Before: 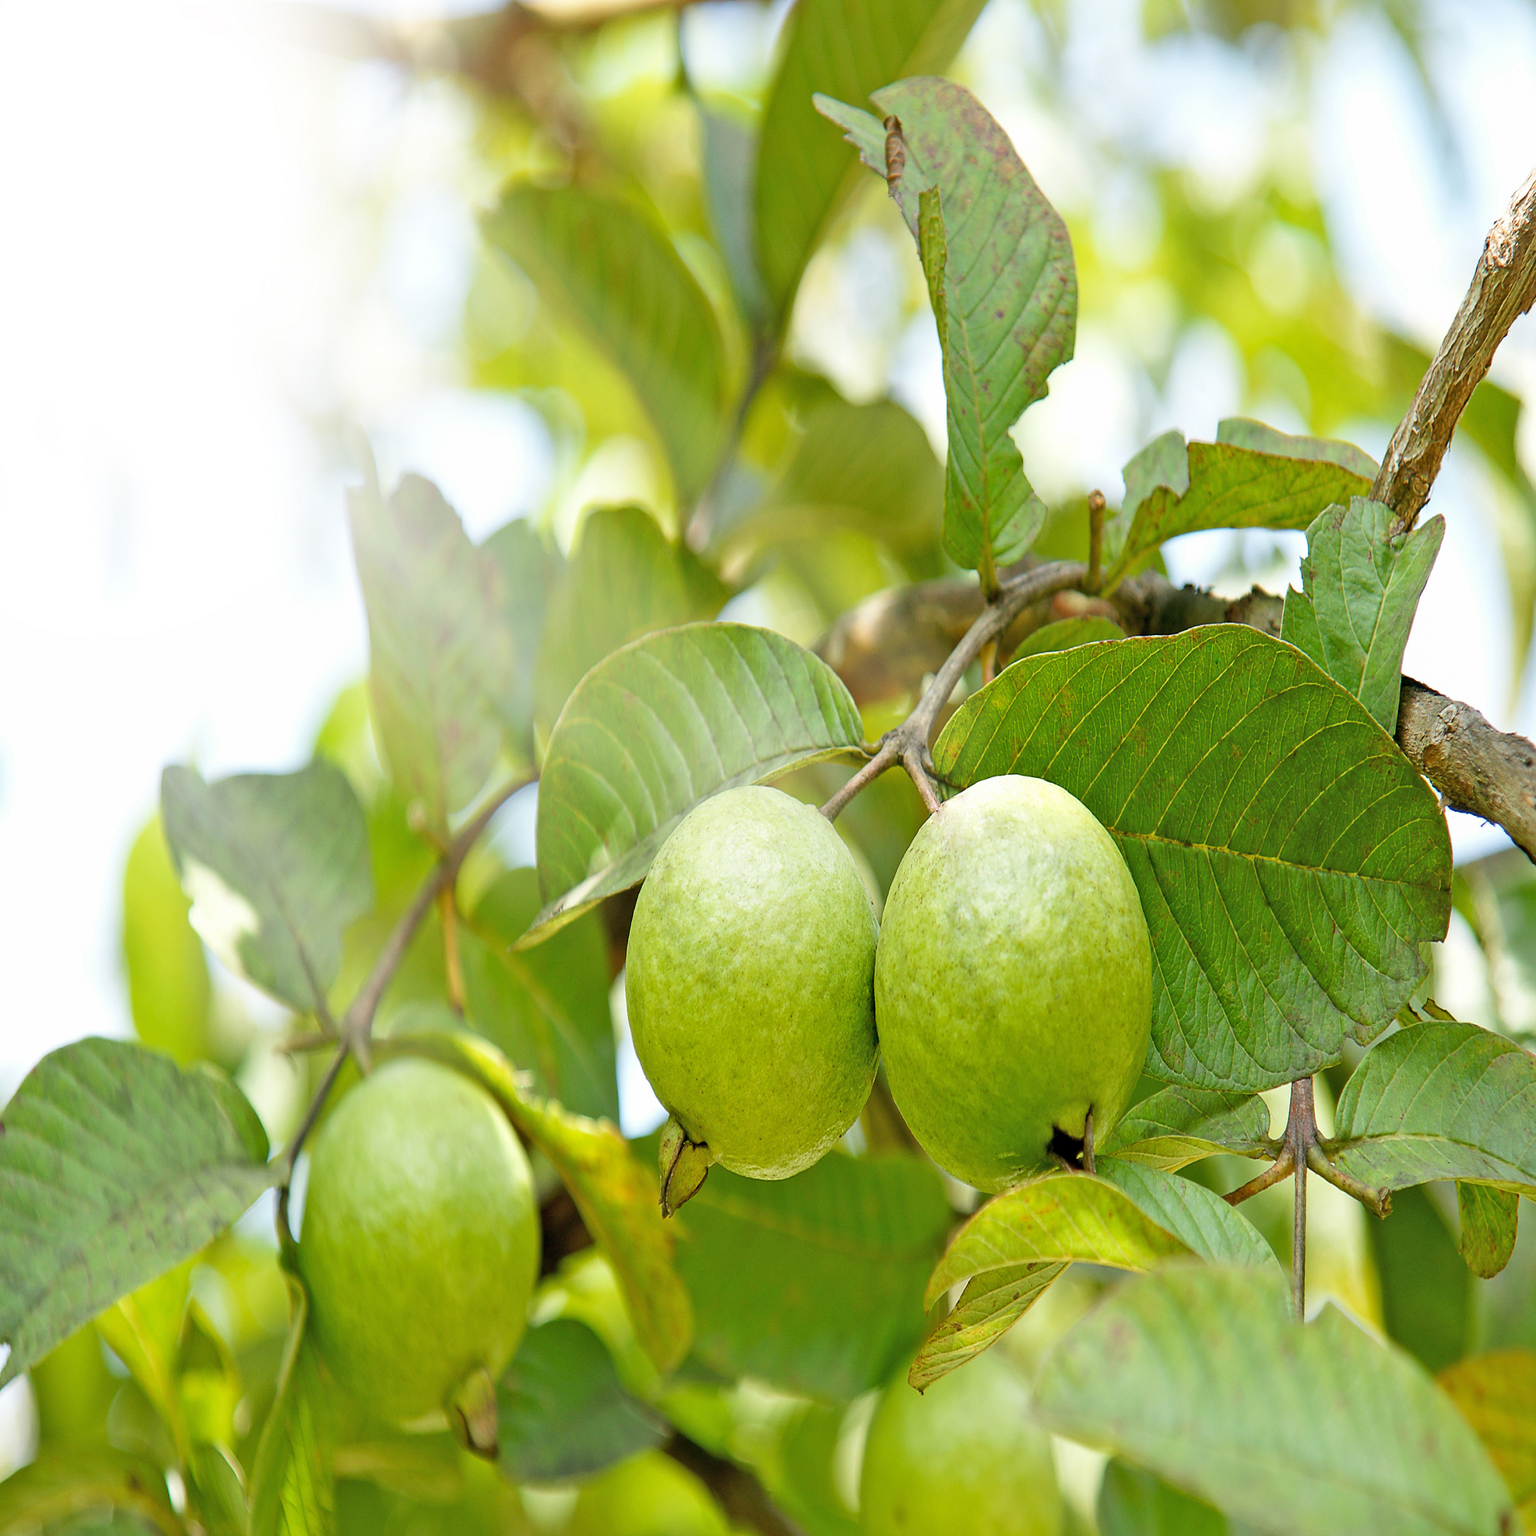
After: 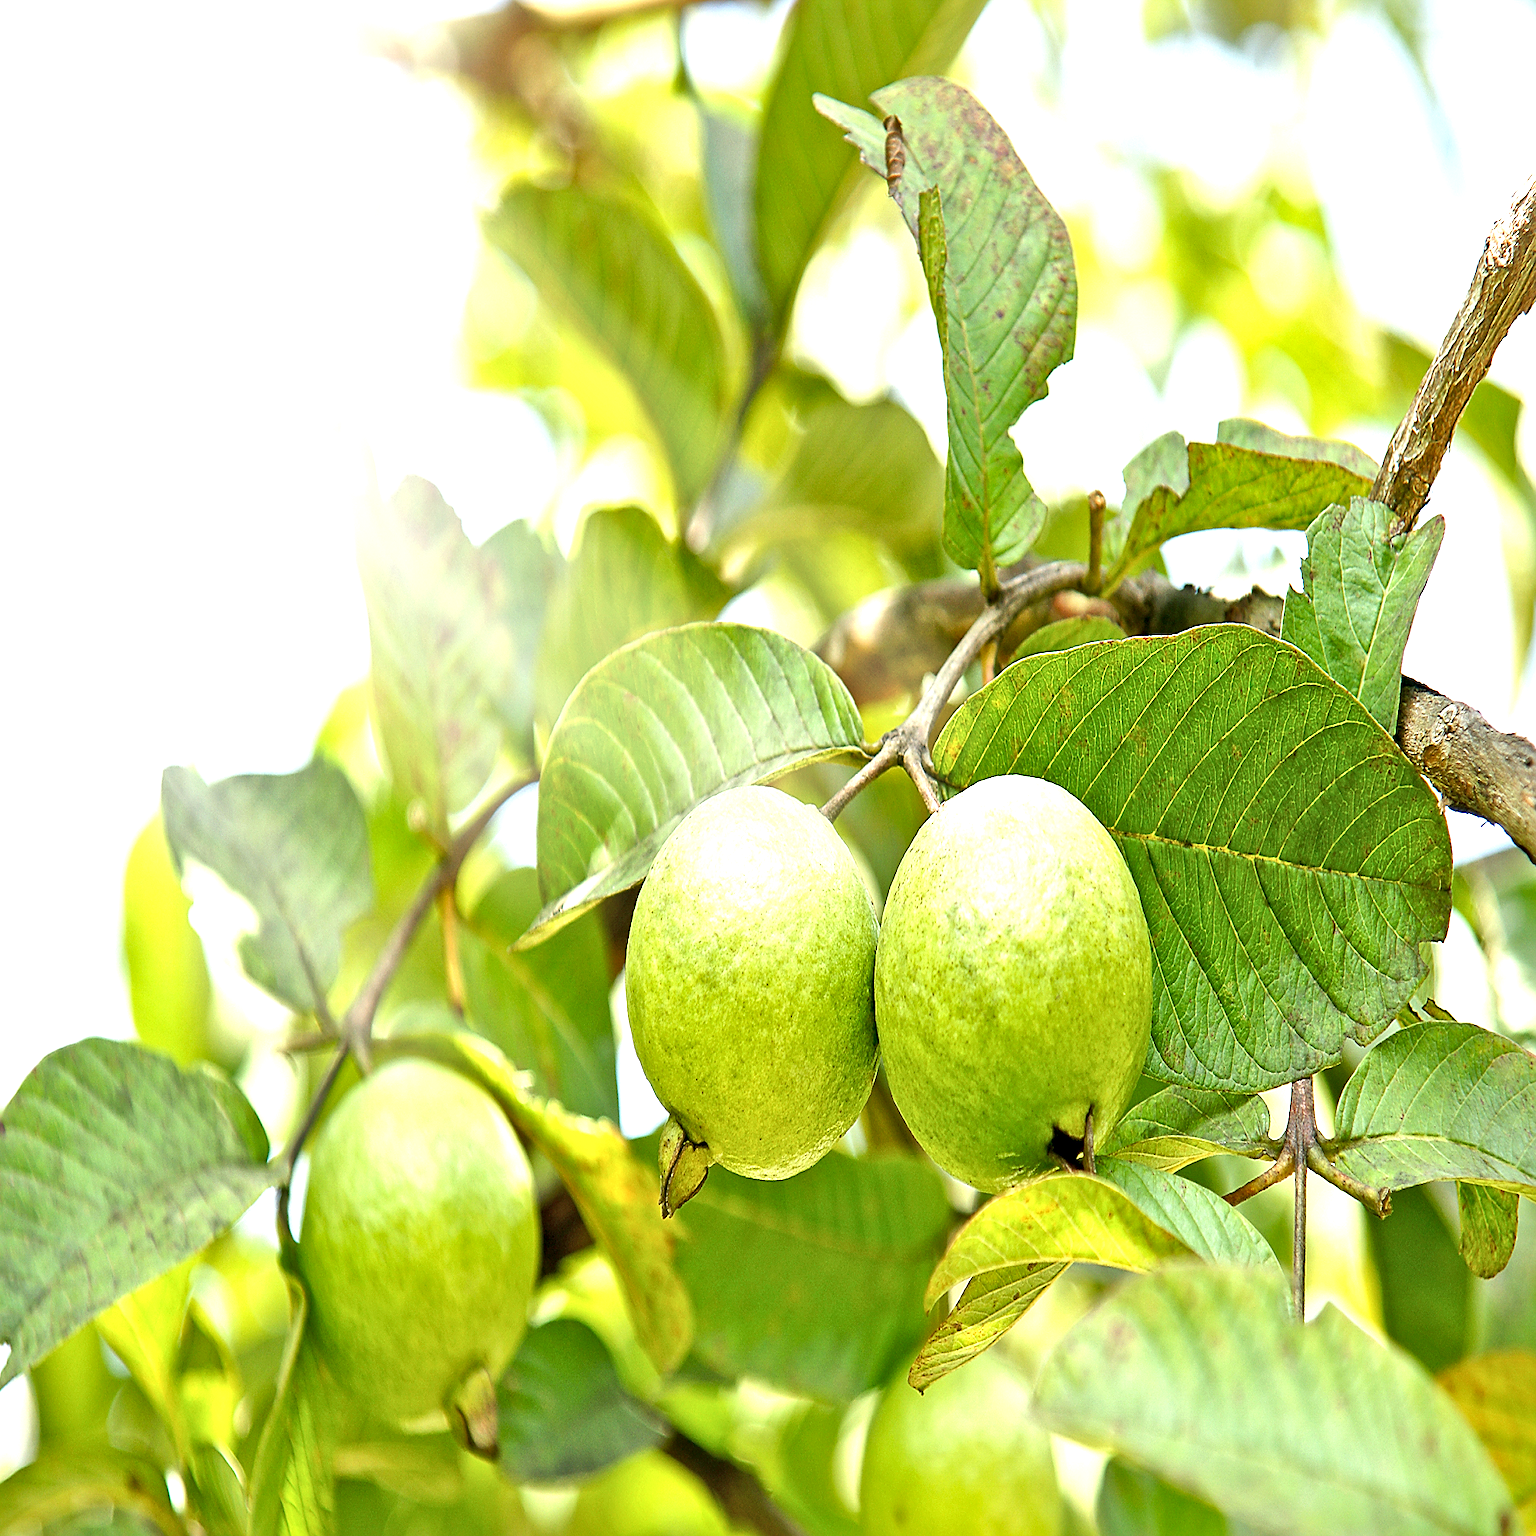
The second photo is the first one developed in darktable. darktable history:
exposure: black level correction 0, exposure 0.7 EV, compensate exposure bias true, compensate highlight preservation false
sharpen: on, module defaults
local contrast: mode bilateral grid, contrast 25, coarseness 60, detail 151%, midtone range 0.2
white balance: red 1.009, blue 0.985
